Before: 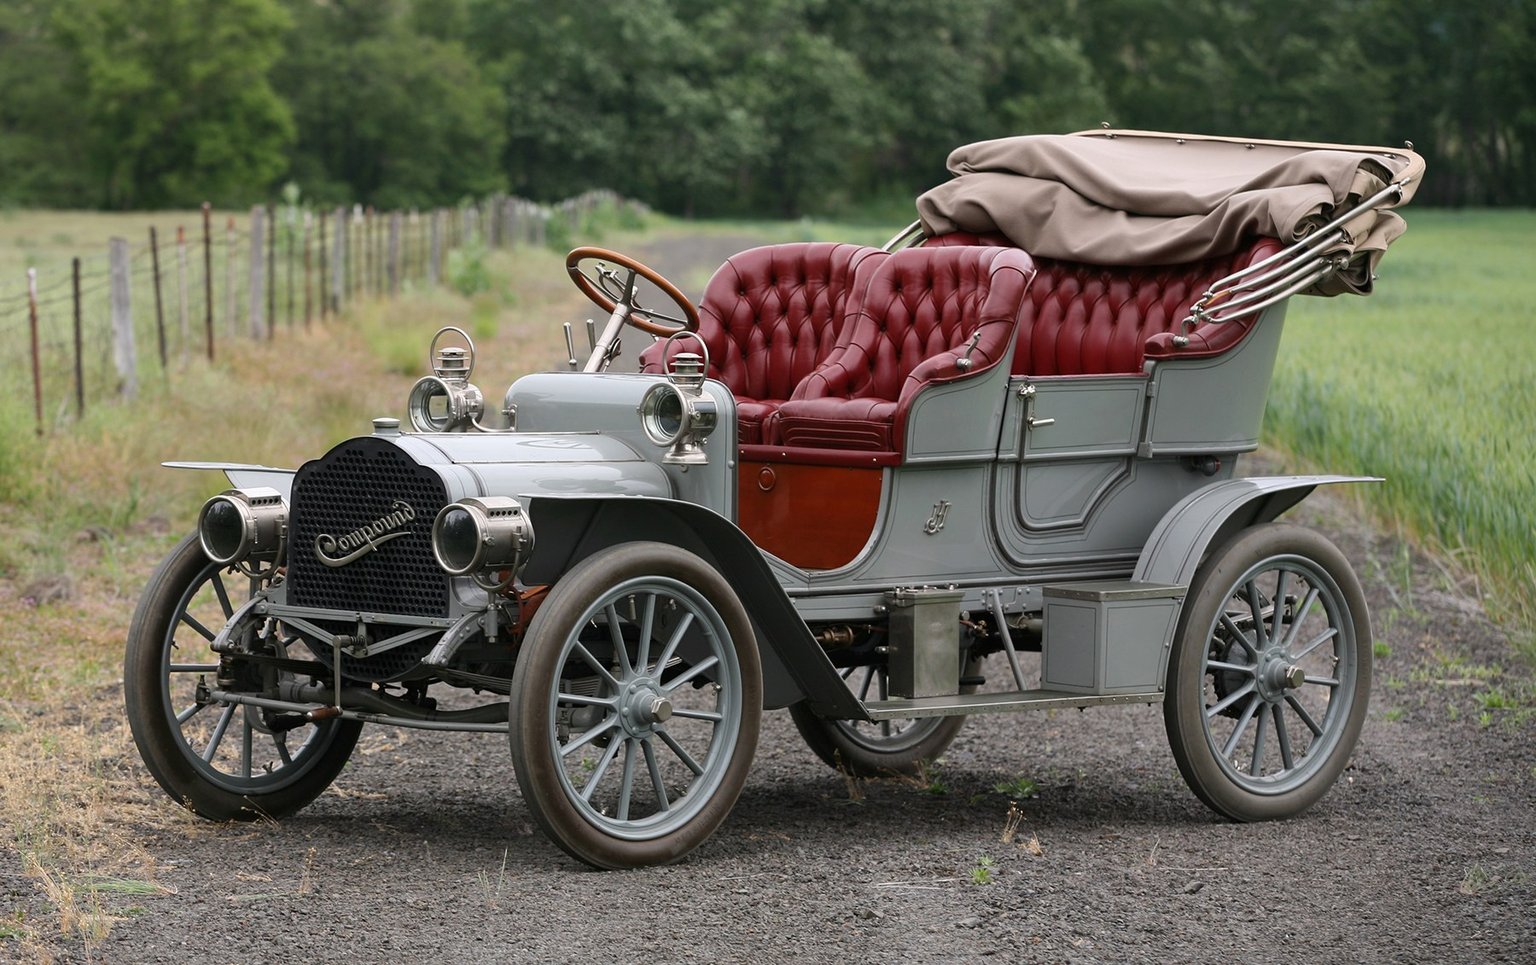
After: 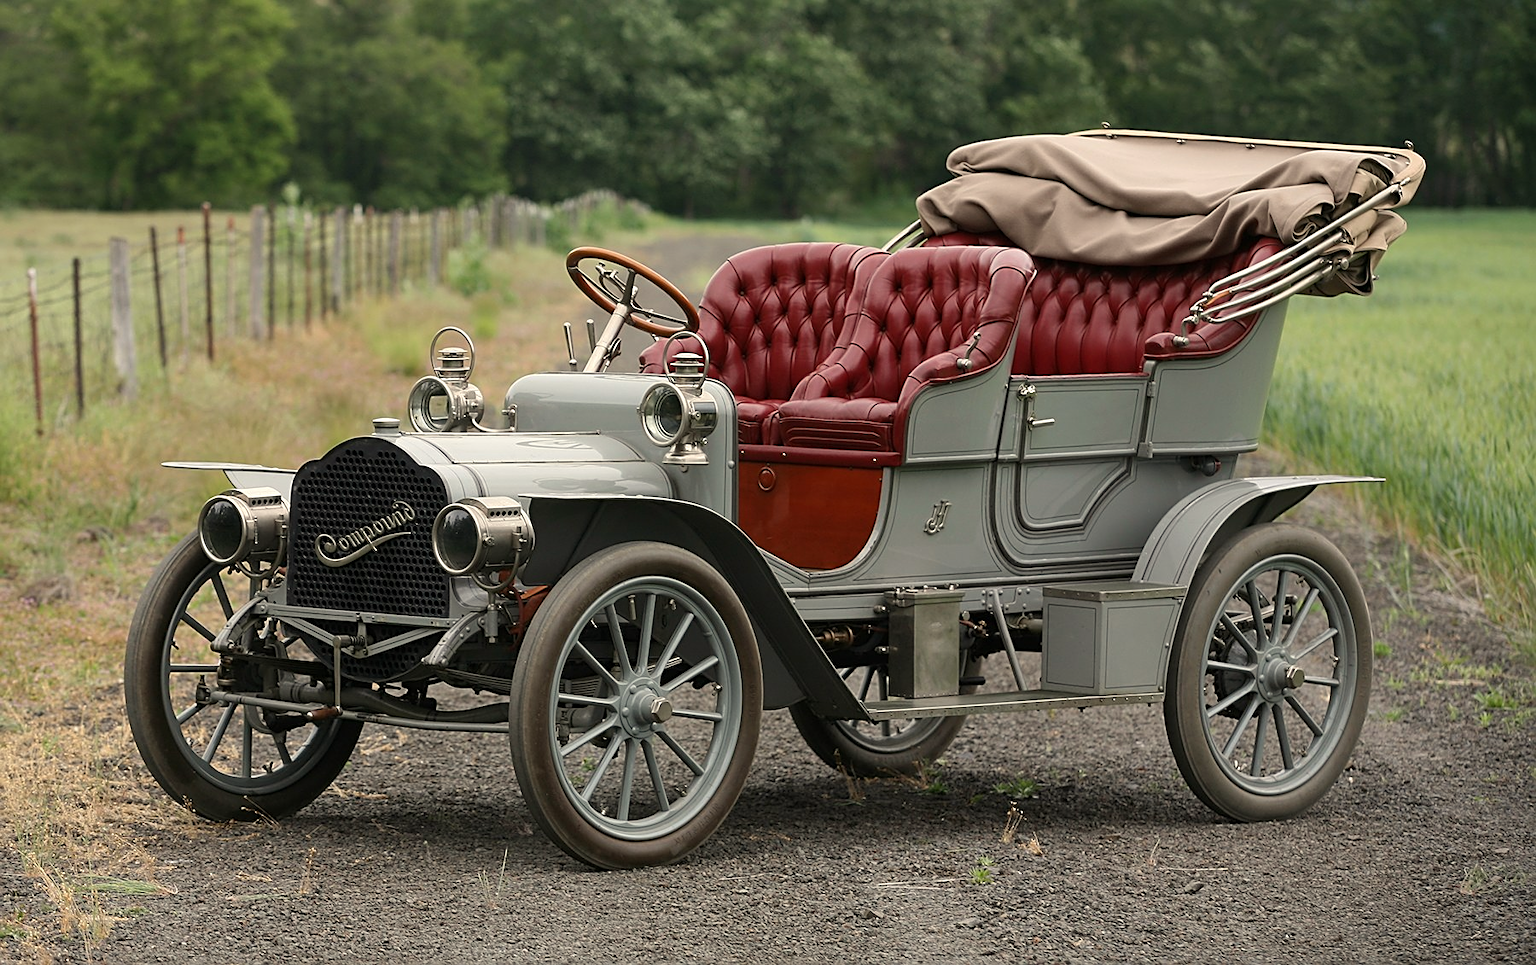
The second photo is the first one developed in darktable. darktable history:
white balance: red 1.029, blue 0.92
sharpen: on, module defaults
